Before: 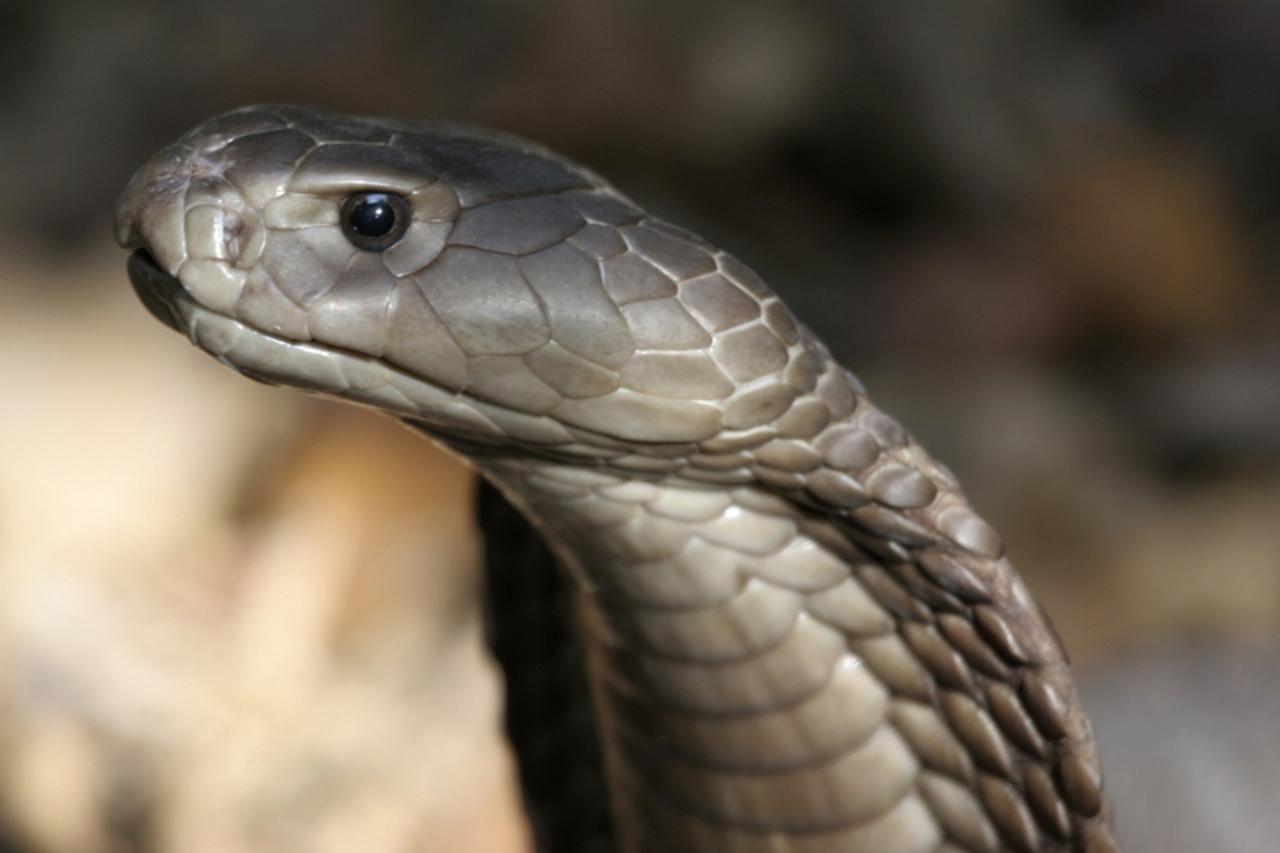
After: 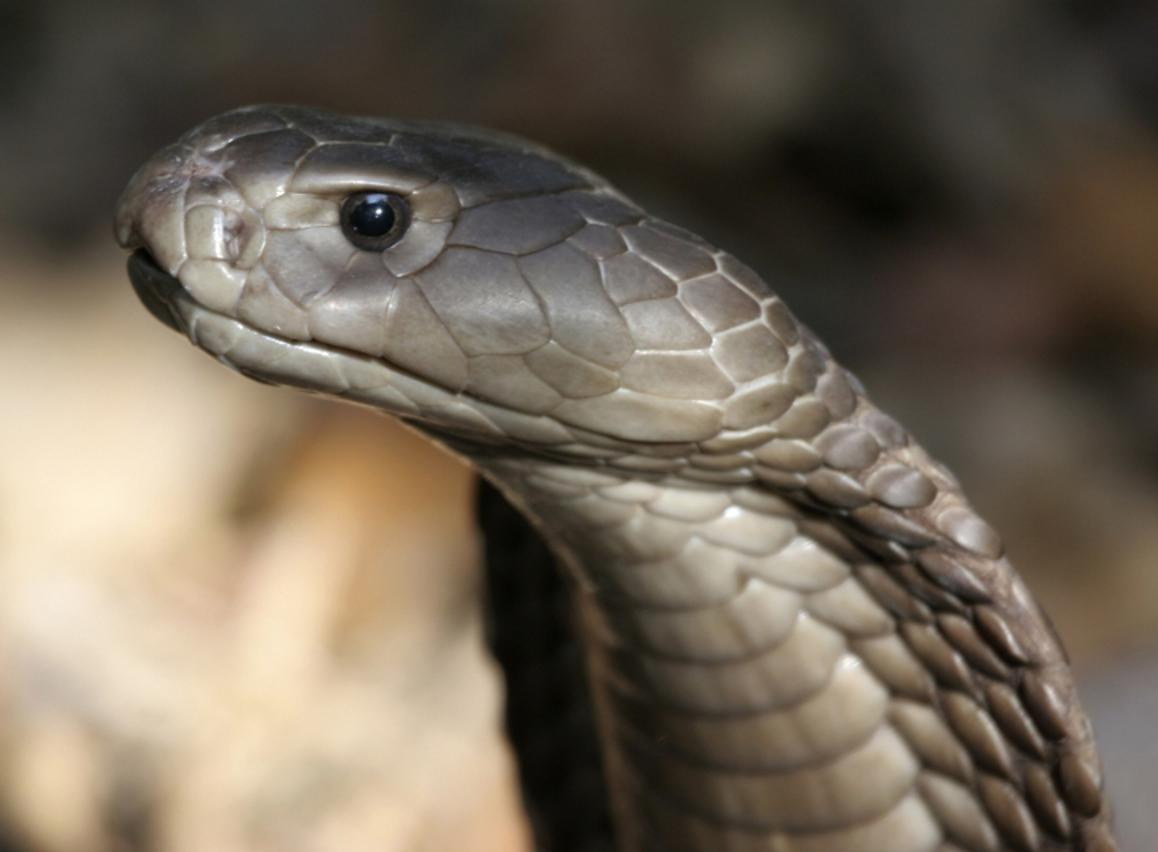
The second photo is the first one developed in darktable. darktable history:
crop: right 9.474%, bottom 0.02%
